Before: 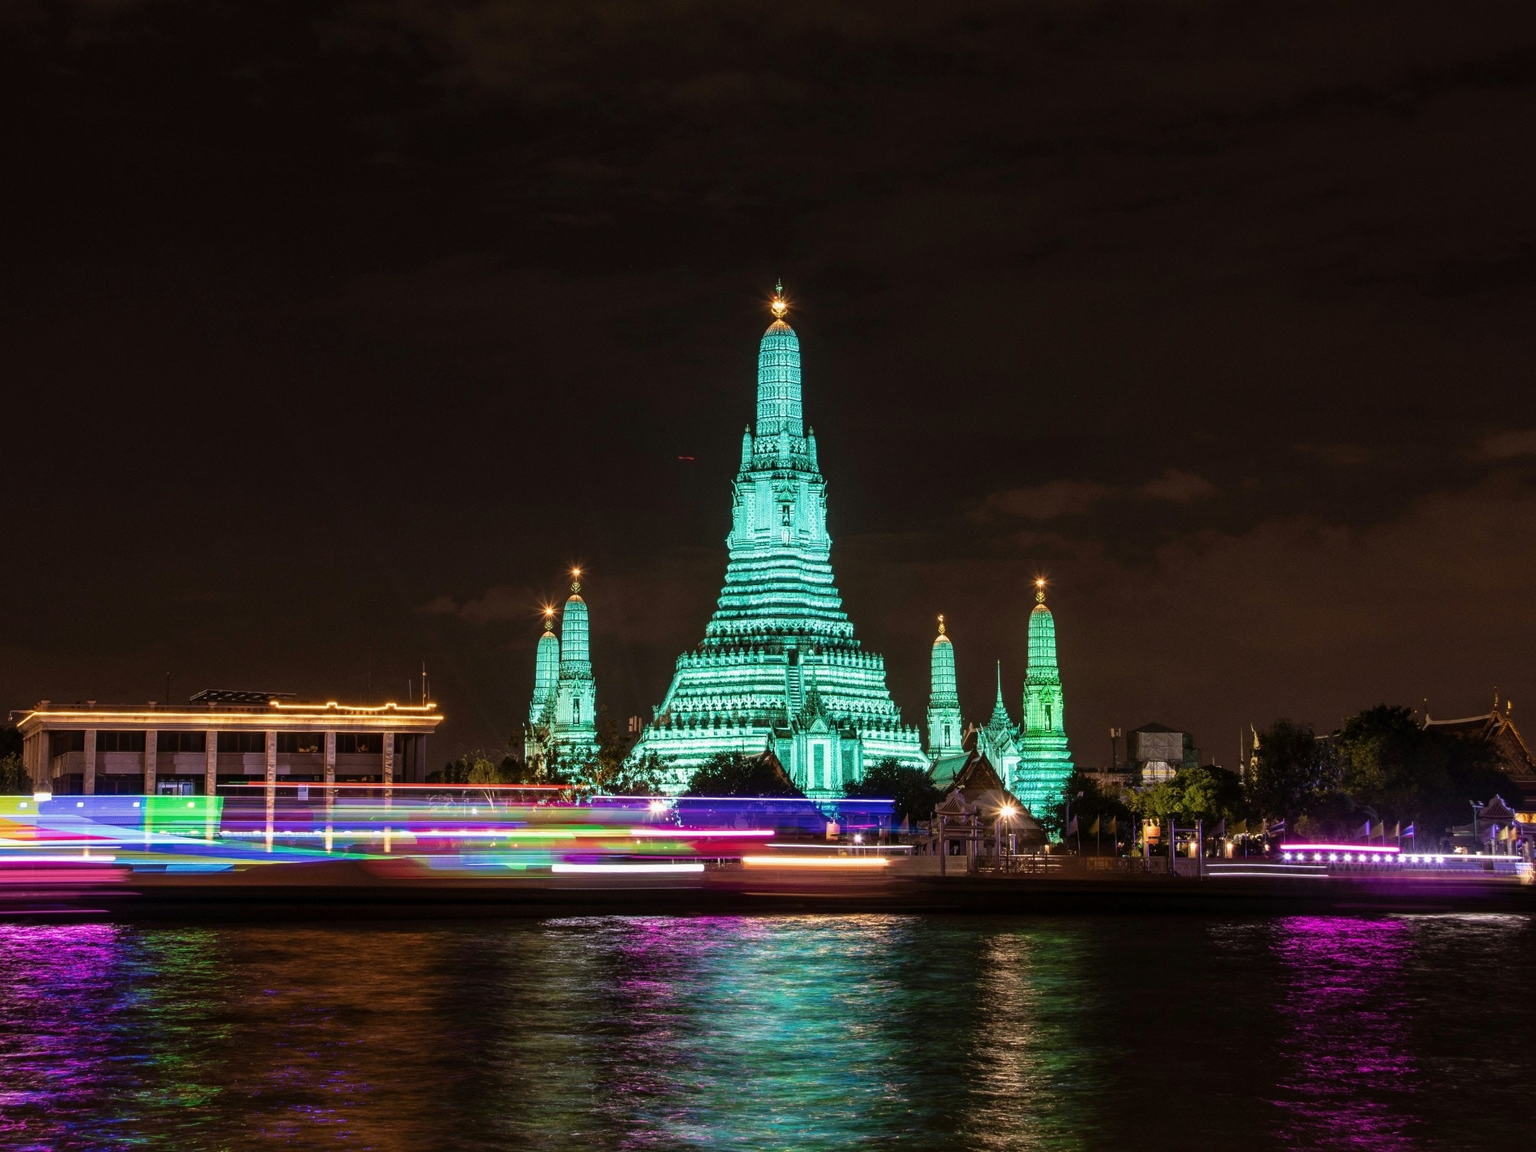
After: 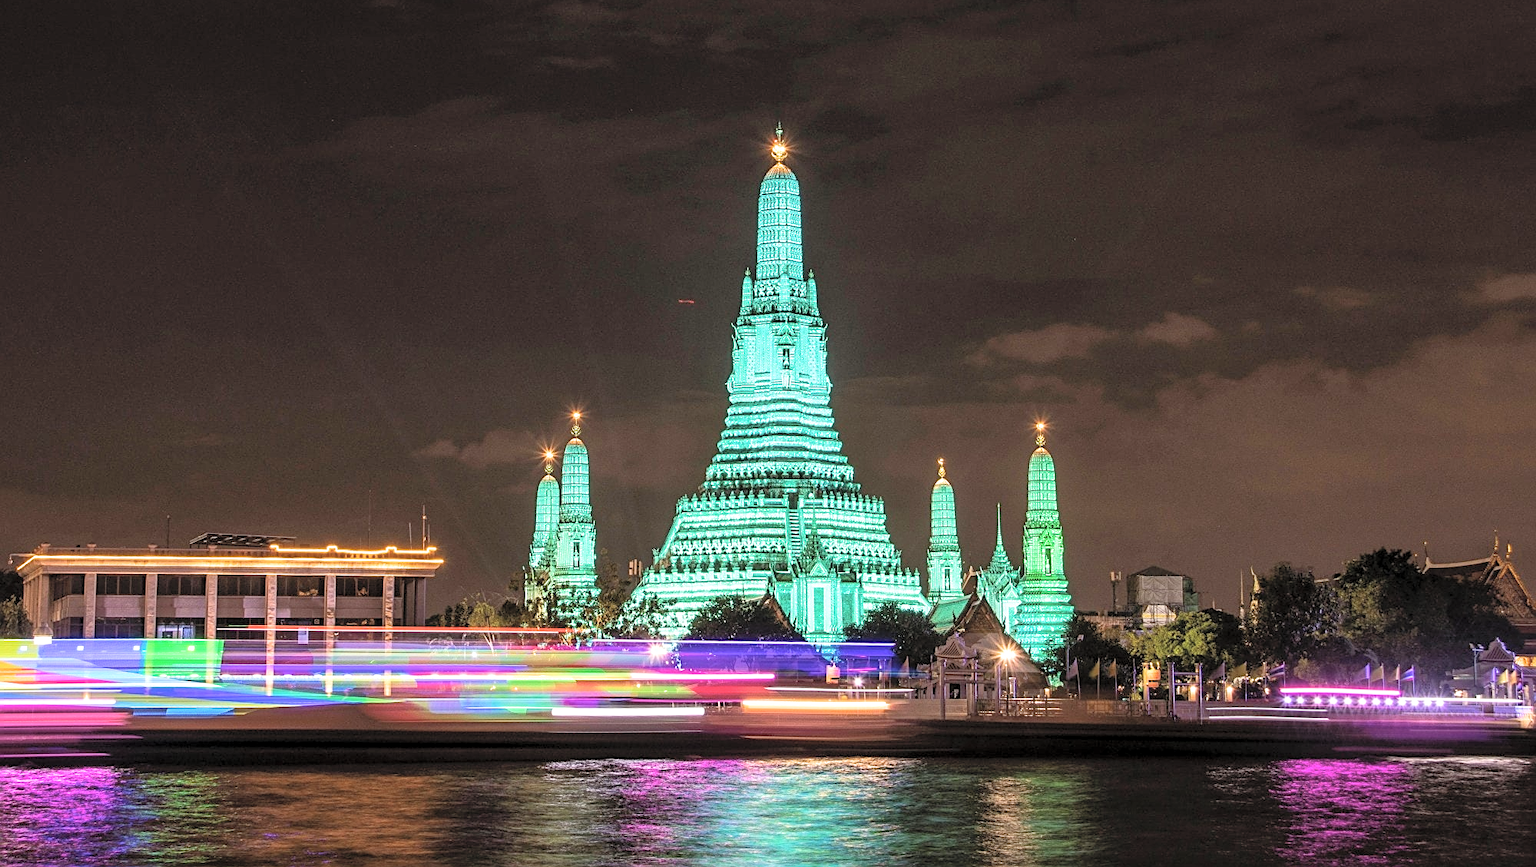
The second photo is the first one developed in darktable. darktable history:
contrast brightness saturation: brightness 0.27
crop: top 13.632%, bottom 10.974%
exposure: black level correction 0, exposure 0.682 EV, compensate highlight preservation false
filmic rgb: middle gray luminance 18.26%, black relative exposure -10.46 EV, white relative exposure 3.4 EV, target black luminance 0%, hardness 6.02, latitude 98.91%, contrast 0.847, shadows ↔ highlights balance 0.641%, preserve chrominance max RGB, color science v6 (2022), contrast in shadows safe, contrast in highlights safe
tone equalizer: -8 EV 0 EV, -7 EV 0.003 EV, -6 EV -0.004 EV, -5 EV -0.003 EV, -4 EV -0.079 EV, -3 EV -0.224 EV, -2 EV -0.281 EV, -1 EV 0.118 EV, +0 EV 0.29 EV
sharpen: on, module defaults
local contrast: highlights 100%, shadows 99%, detail 119%, midtone range 0.2
